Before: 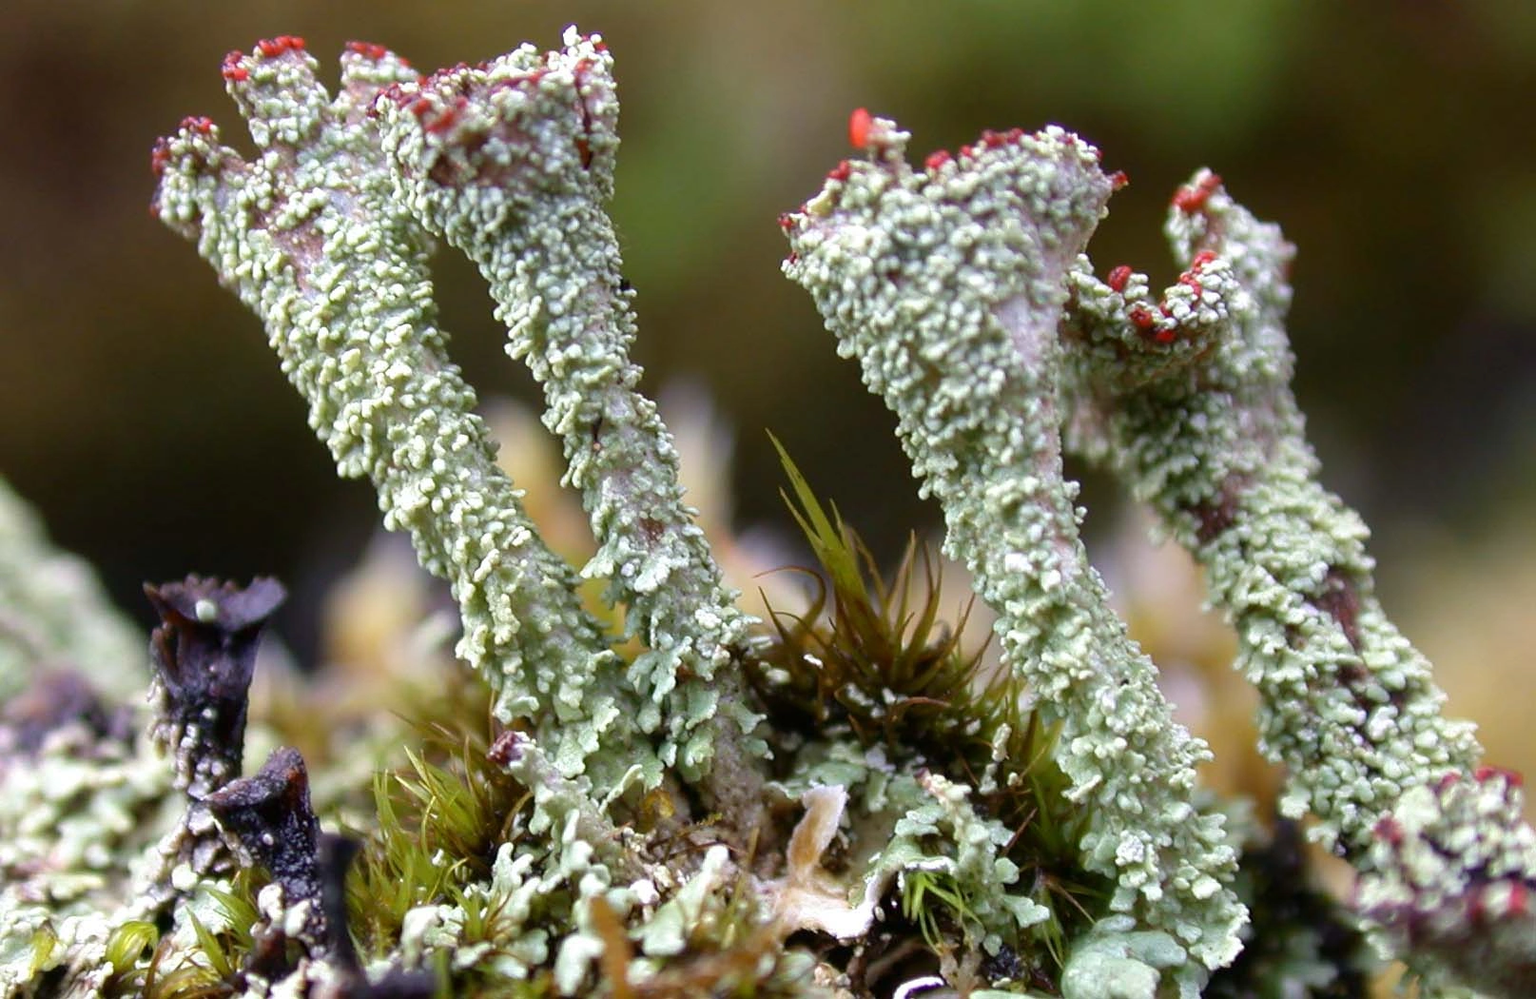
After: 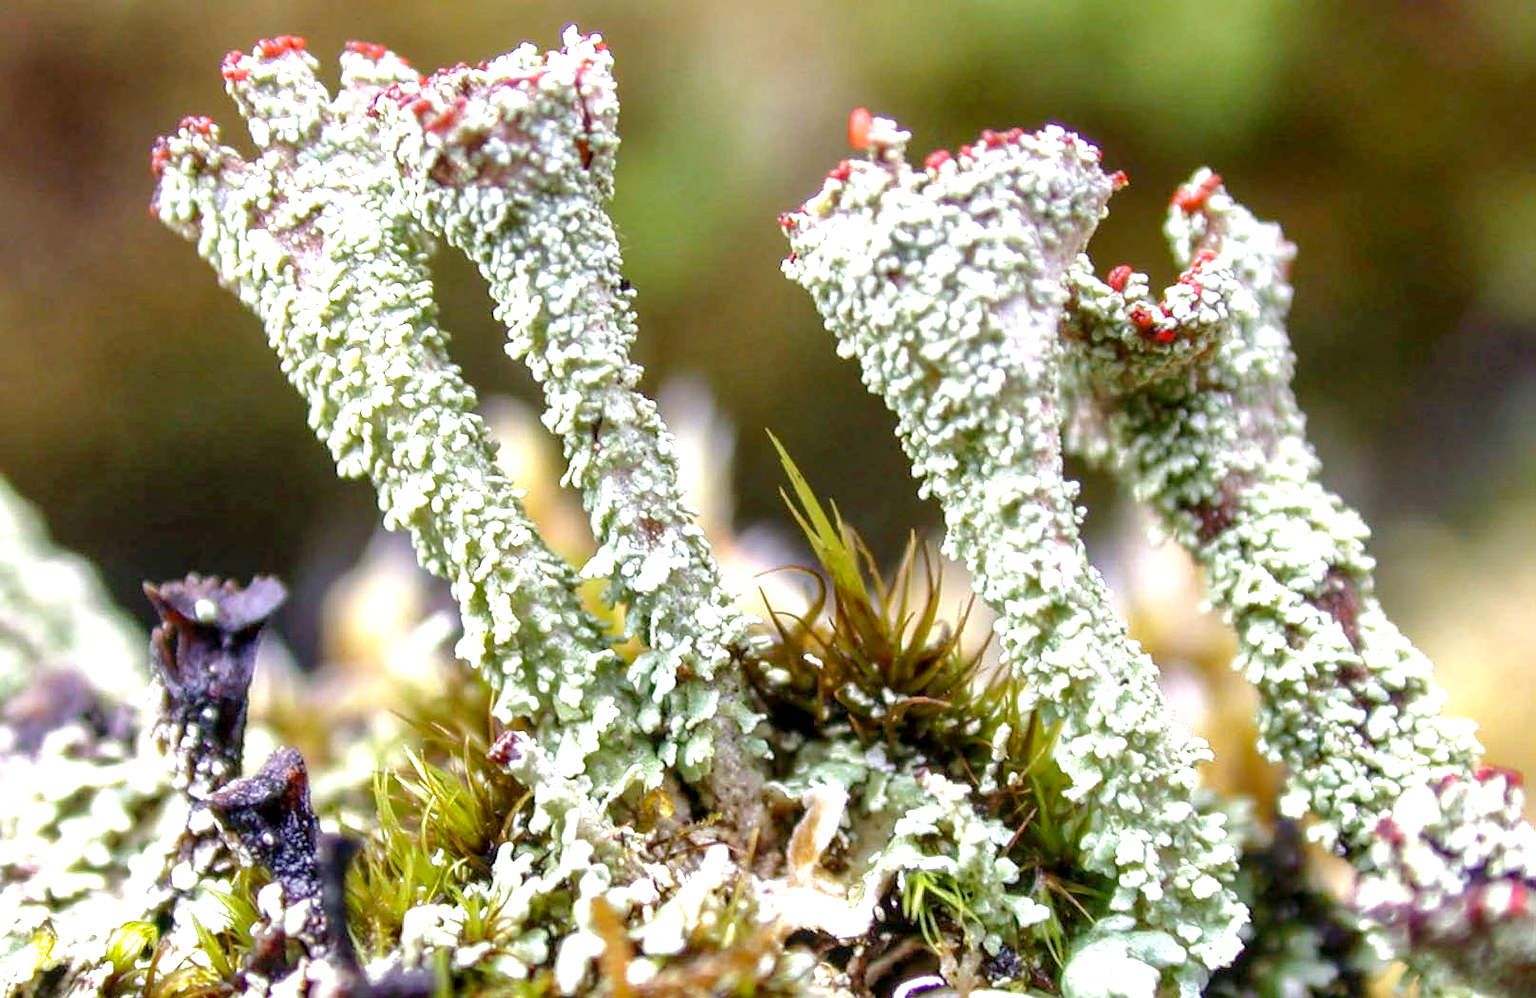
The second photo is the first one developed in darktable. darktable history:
tone curve: curves: ch0 [(0, 0) (0.051, 0.047) (0.102, 0.099) (0.228, 0.262) (0.446, 0.527) (0.695, 0.778) (0.908, 0.946) (1, 1)]; ch1 [(0, 0) (0.339, 0.298) (0.402, 0.363) (0.453, 0.413) (0.485, 0.469) (0.494, 0.493) (0.504, 0.501) (0.525, 0.533) (0.563, 0.591) (0.597, 0.631) (1, 1)]; ch2 [(0, 0) (0.48, 0.48) (0.504, 0.5) (0.539, 0.554) (0.59, 0.628) (0.642, 0.682) (0.824, 0.815) (1, 1)], preserve colors none
shadows and highlights: on, module defaults
local contrast: highlights 57%, detail 146%
exposure: black level correction 0, exposure 0.897 EV, compensate highlight preservation false
